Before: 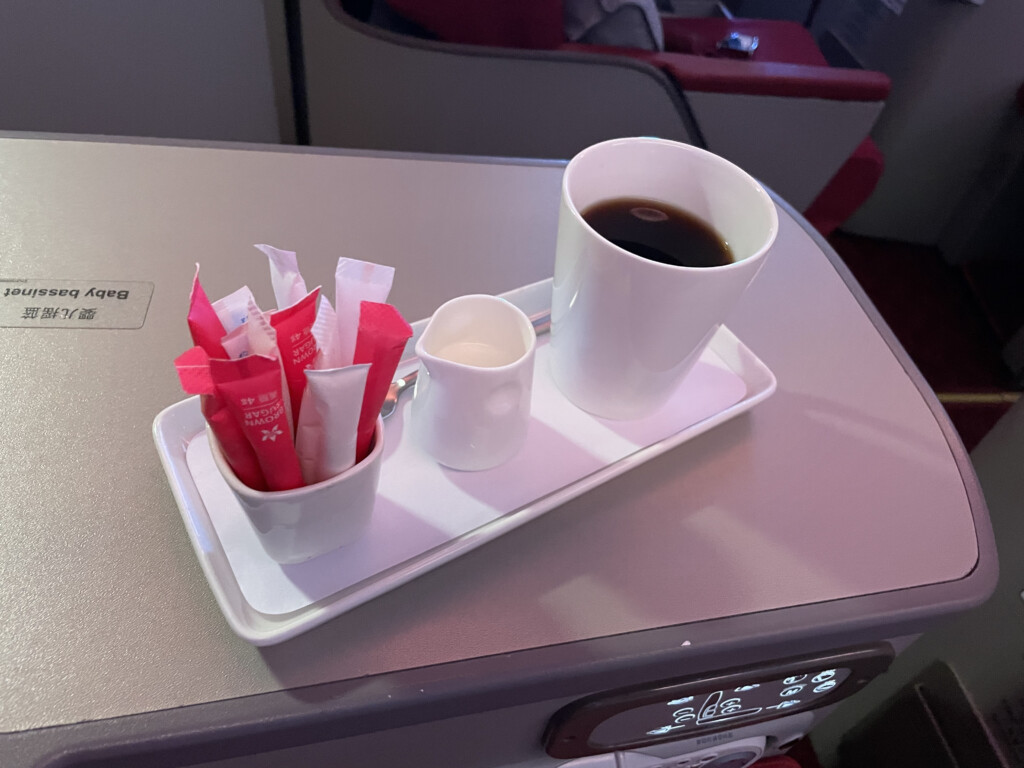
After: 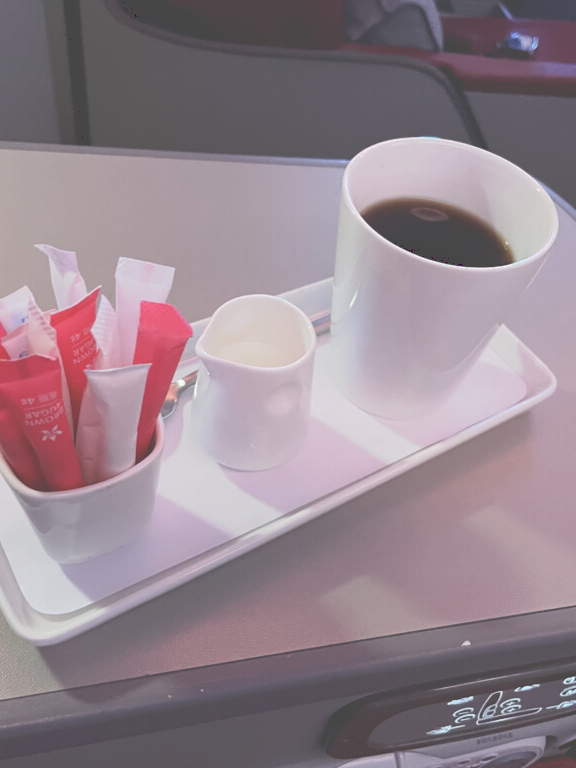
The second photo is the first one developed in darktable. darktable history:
tone curve: curves: ch0 [(0, 0) (0.003, 0.298) (0.011, 0.298) (0.025, 0.298) (0.044, 0.3) (0.069, 0.302) (0.1, 0.312) (0.136, 0.329) (0.177, 0.354) (0.224, 0.376) (0.277, 0.408) (0.335, 0.453) (0.399, 0.503) (0.468, 0.562) (0.543, 0.623) (0.623, 0.686) (0.709, 0.754) (0.801, 0.825) (0.898, 0.873) (1, 1)], preserve colors none
crop: left 21.496%, right 22.254%
